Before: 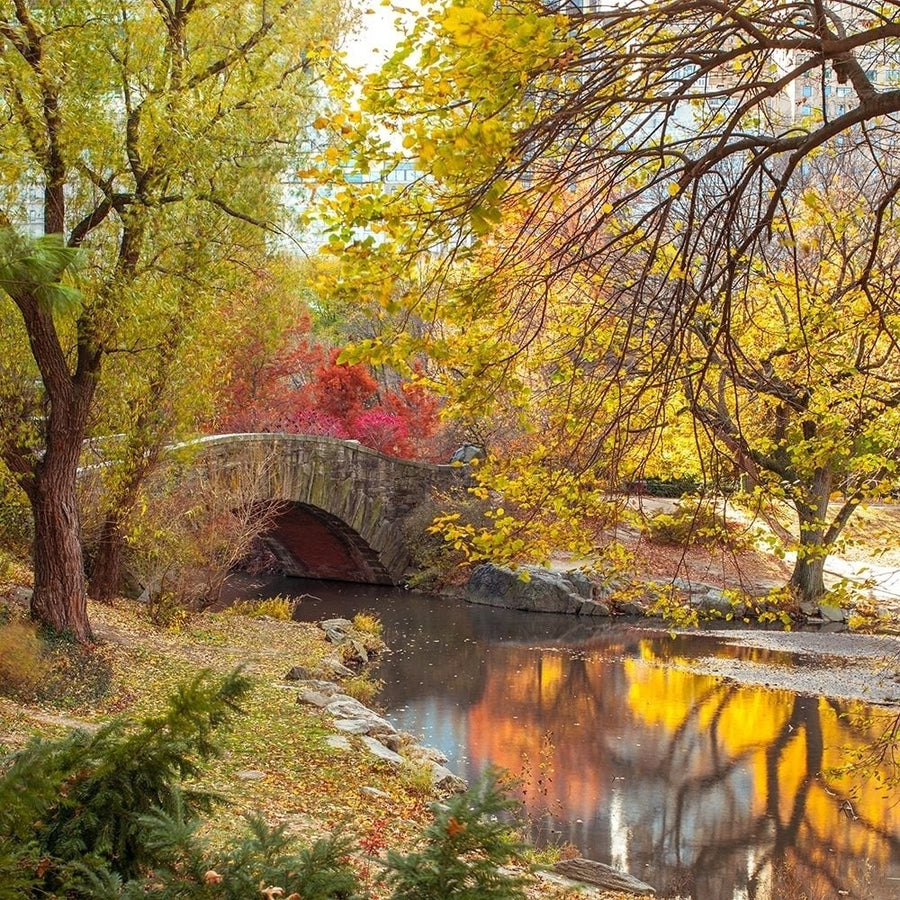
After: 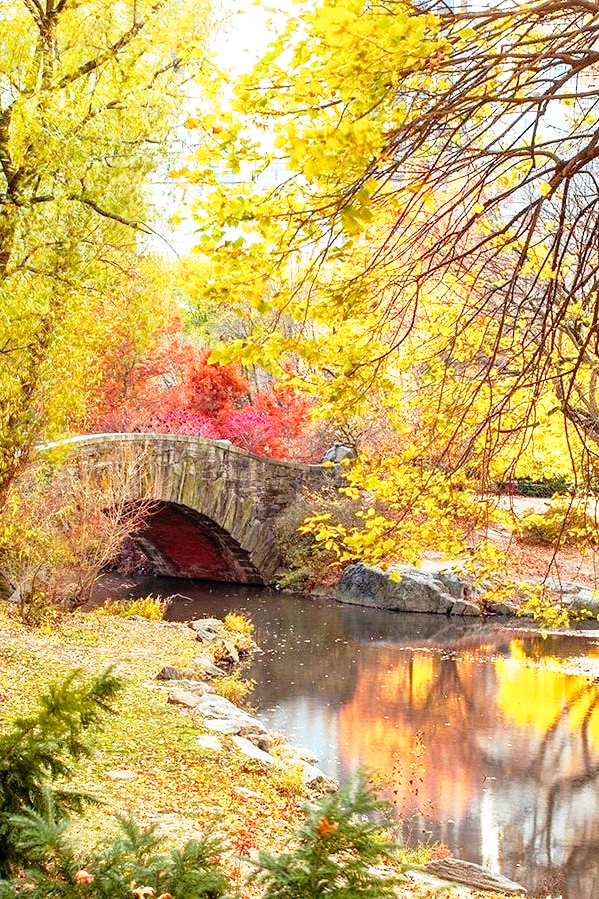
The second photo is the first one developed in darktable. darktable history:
crop and rotate: left 14.402%, right 18.983%
base curve: curves: ch0 [(0, 0) (0.012, 0.01) (0.073, 0.168) (0.31, 0.711) (0.645, 0.957) (1, 1)], preserve colors none
